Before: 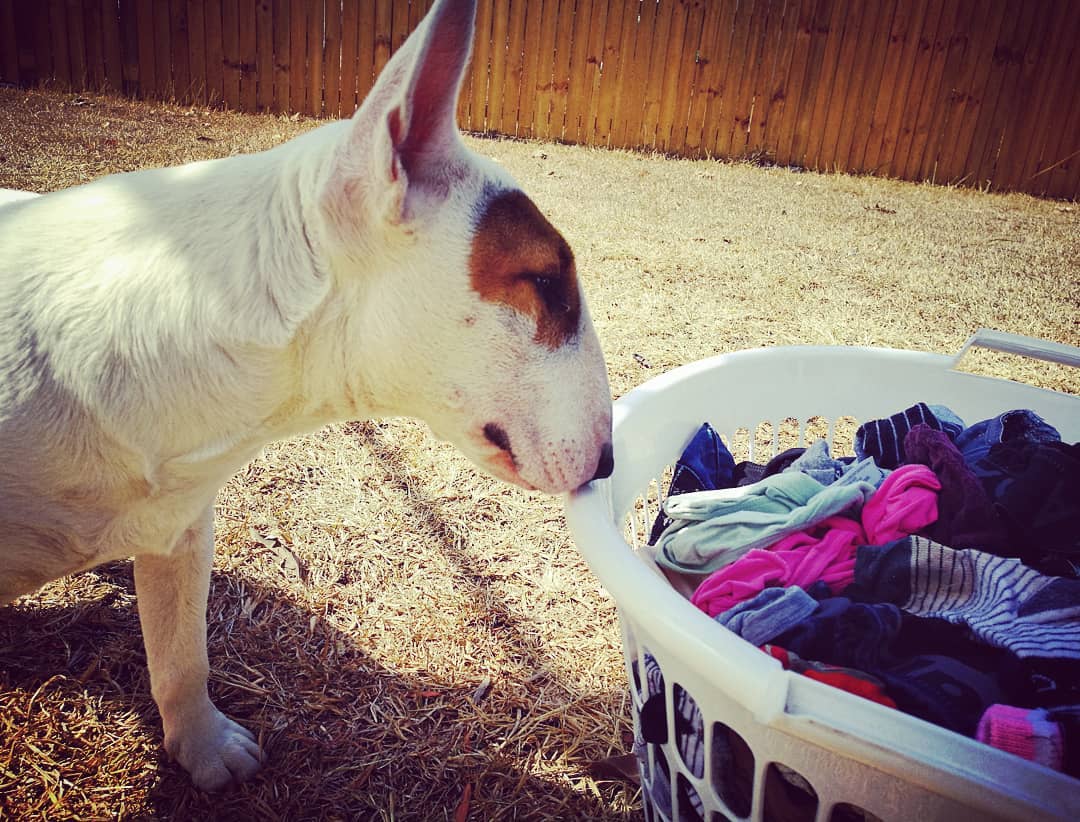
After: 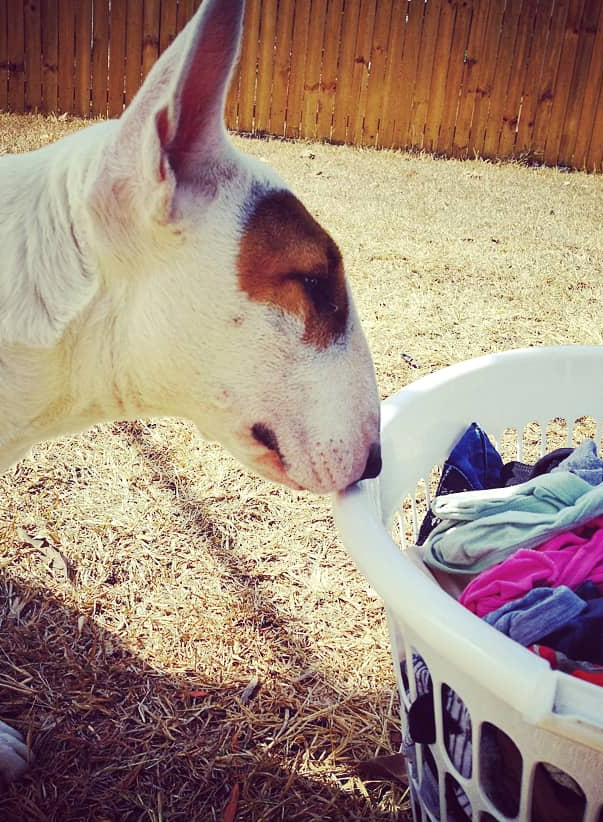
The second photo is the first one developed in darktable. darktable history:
crop: left 21.504%, right 22.583%
levels: levels [0, 0.492, 0.984]
